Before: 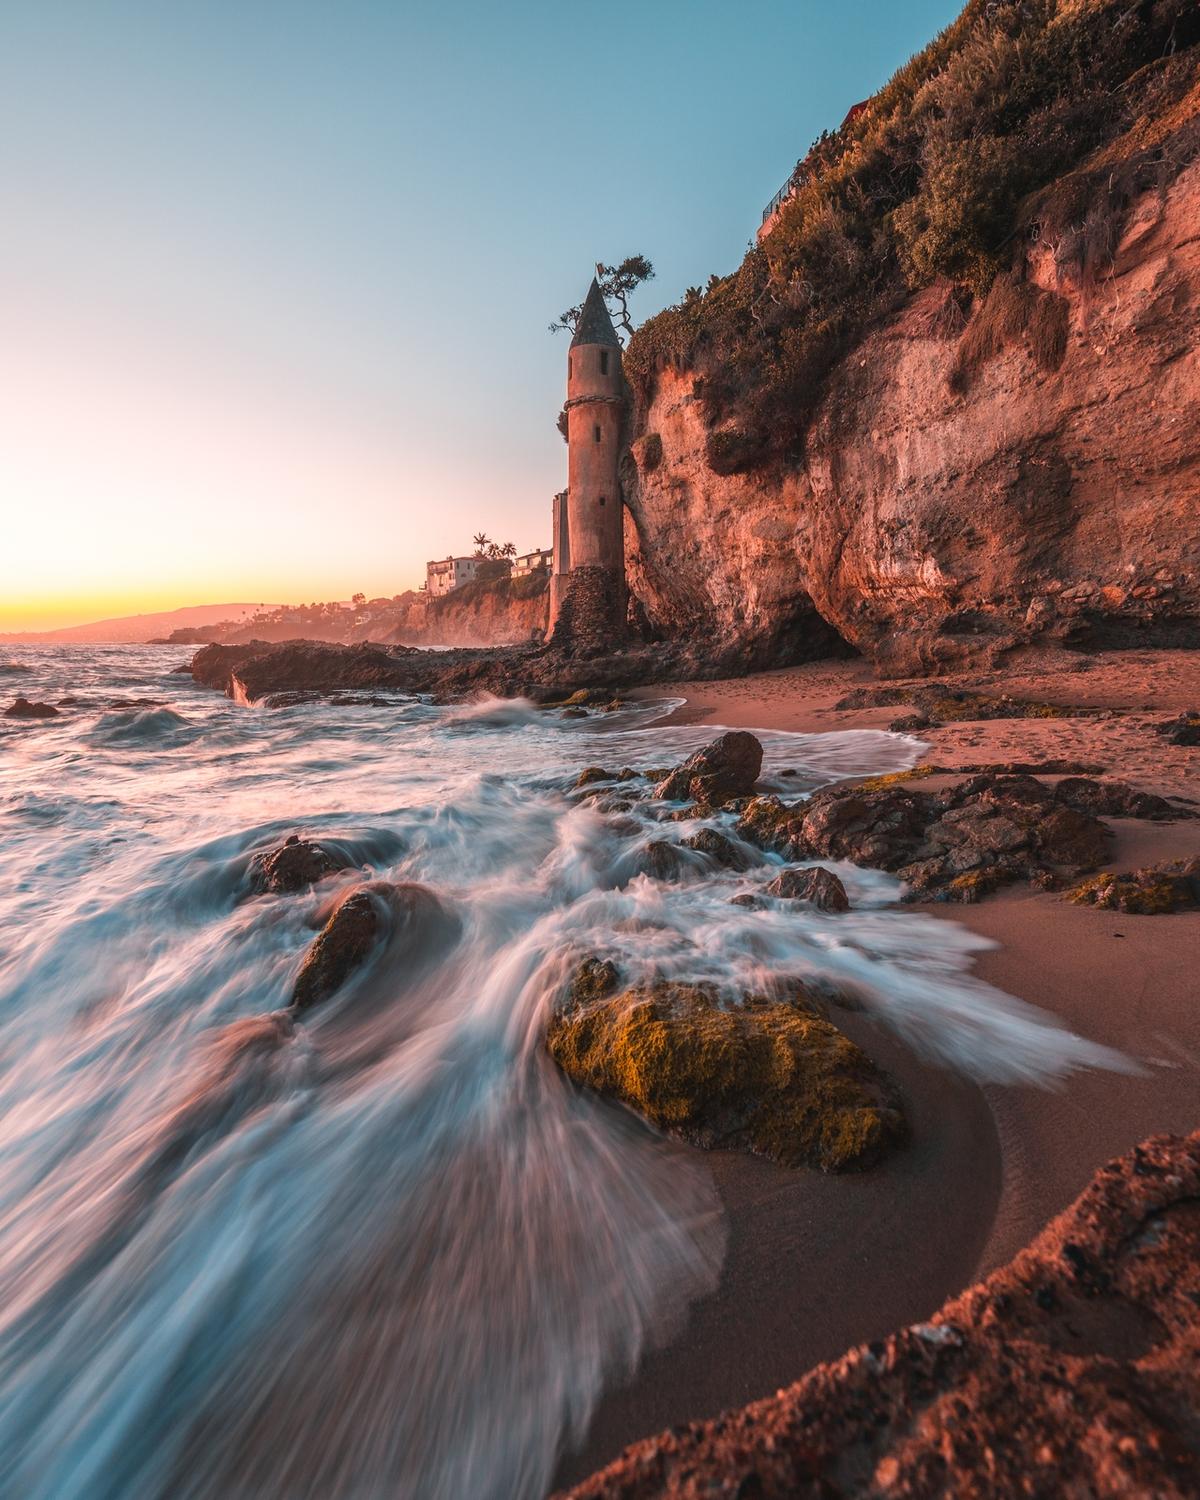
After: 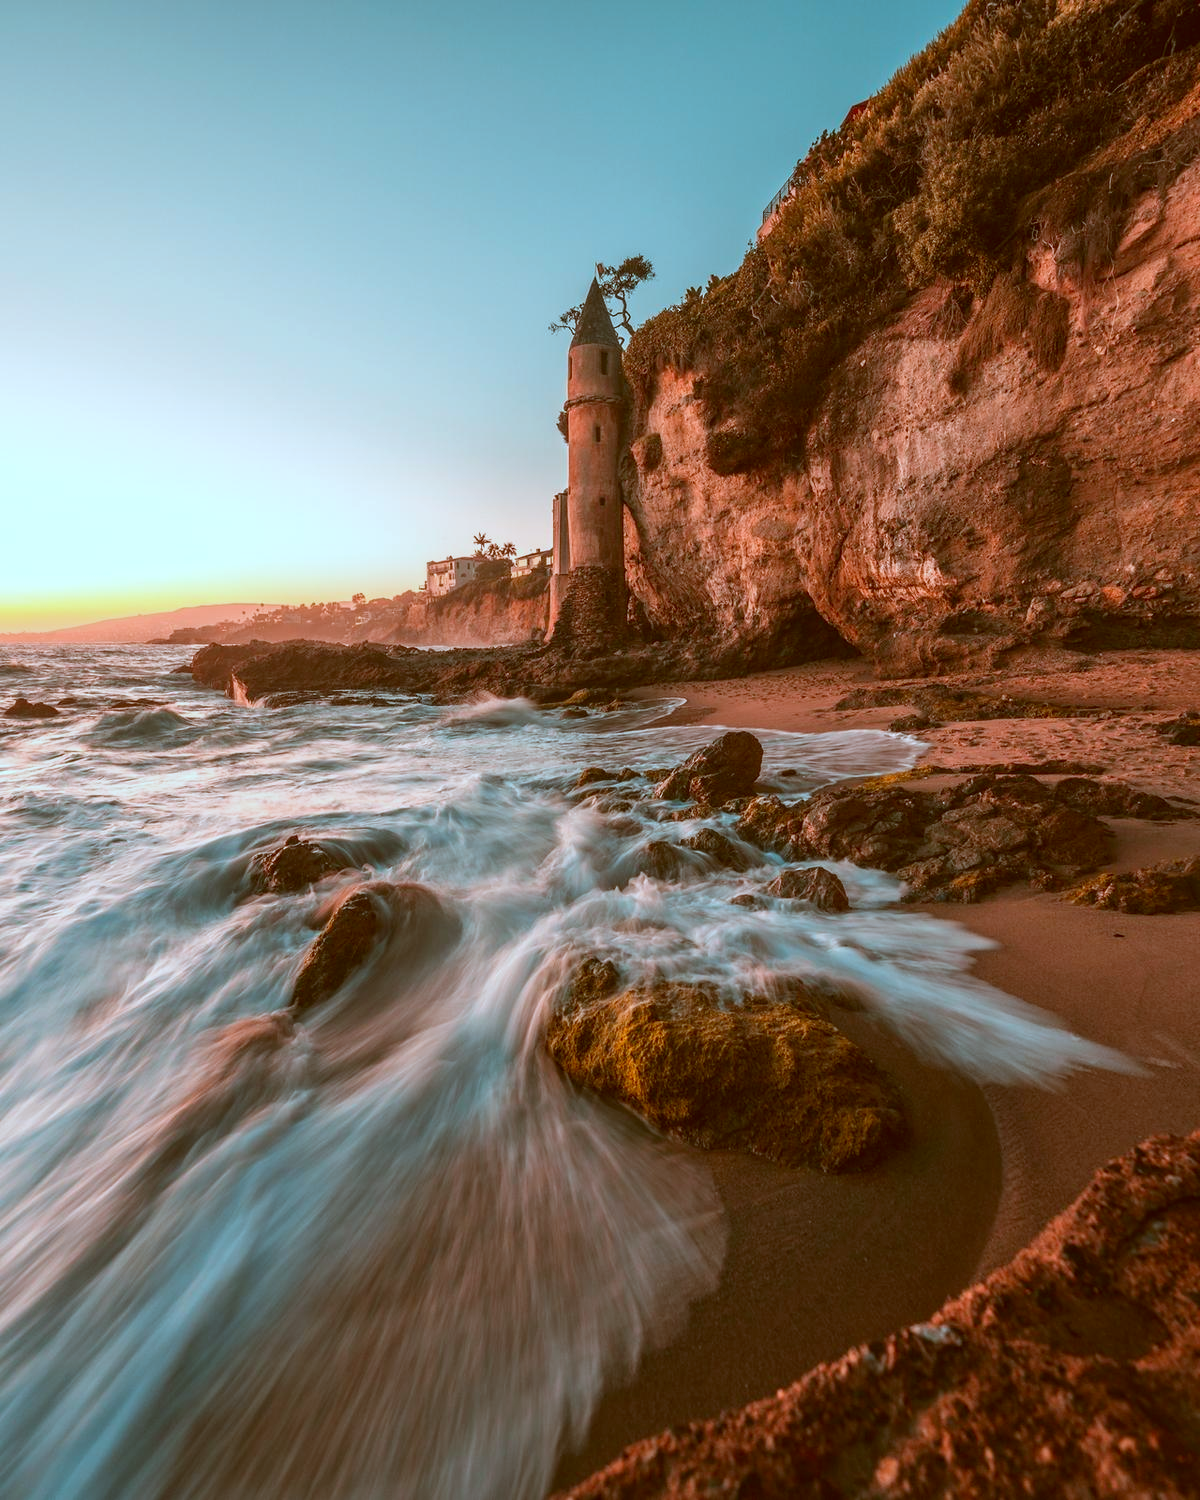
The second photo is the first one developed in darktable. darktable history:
color correction: highlights a* -13.96, highlights b* -16.67, shadows a* 10.62, shadows b* 30.07
